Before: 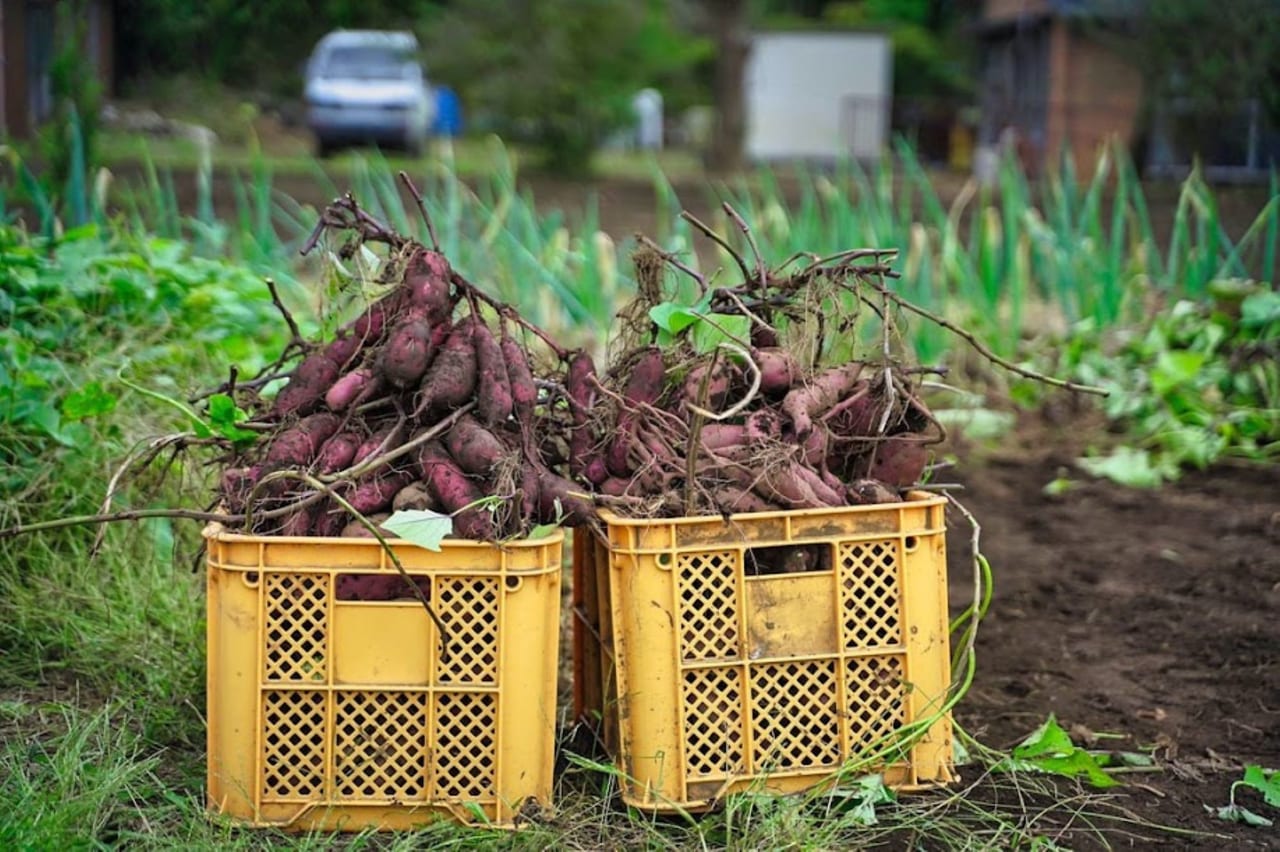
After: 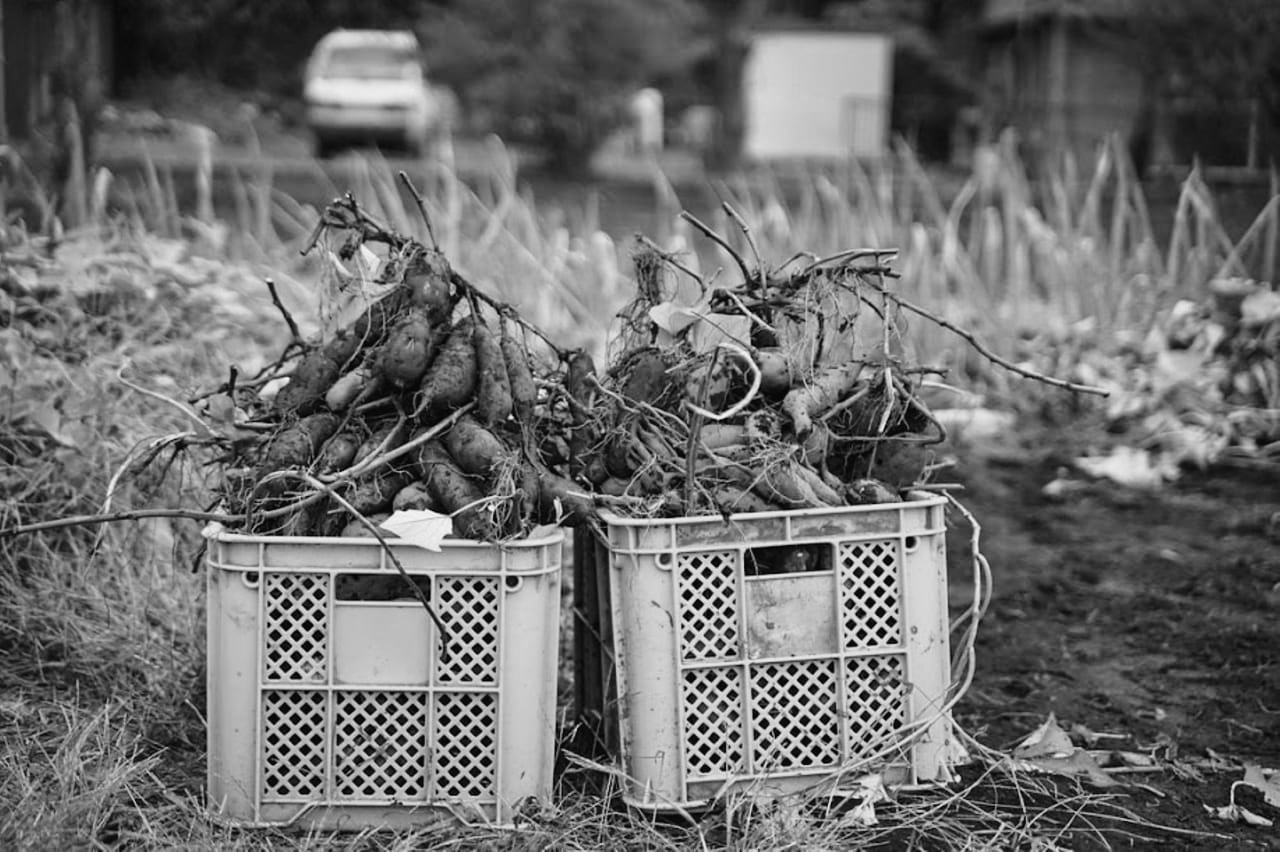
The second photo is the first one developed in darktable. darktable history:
tone curve: curves: ch0 [(0, 0) (0.003, 0.015) (0.011, 0.019) (0.025, 0.026) (0.044, 0.041) (0.069, 0.057) (0.1, 0.085) (0.136, 0.116) (0.177, 0.158) (0.224, 0.215) (0.277, 0.286) (0.335, 0.367) (0.399, 0.452) (0.468, 0.534) (0.543, 0.612) (0.623, 0.698) (0.709, 0.775) (0.801, 0.858) (0.898, 0.928) (1, 1)], preserve colors none
color look up table: target L [95.14, 87.41, 80.97, 86.7, 73.31, 50.17, 54.76, 44, 23.22, 200.82, 82.05, 62.08, 64.74, 61.7, 67, 57.09, 52.01, 39.07, 48.04, 45.63, 39.49, 50.43, 35.44, 29.14, 36.77, 9.263, 13.23, 19.24, 89.53, 73.68, 78.79, 75.88, 63.98, 57.48, 65.11, 44.82, 55.54, 43.46, 19.87, 12.25, 15.47, 2.193, 85.98, 84.2, 82.76, 75.52, 66.62, 59.79, 40.18], target a [-0.002 ×4, 0, 0.001, 0 ×15, 0.001 ×4, 0, 0, 0, -0.003, 0 ×8, 0.001, 0 ×4, -0.001, 0 ×5, 0.001], target b [0.023, 0.023, 0.022, 0.023, 0.001, -0.004, 0.001, -0.003, -0.003, -0.001, 0.001, 0.002 ×6, -0.003, 0.002, 0.001, 0.001, -0.003, -0.003, -0.003, -0.005, 0, 0.005, -0.003, 0.024, 0.001, 0.001, 0.001, 0.002, 0.002, 0.002, 0.001, -0.004, -0.003, -0.003, -0.002, -0.003, 0.002, 0.002, 0.001, 0.001, 0.001, 0.002, 0.002, -0.003], num patches 49
